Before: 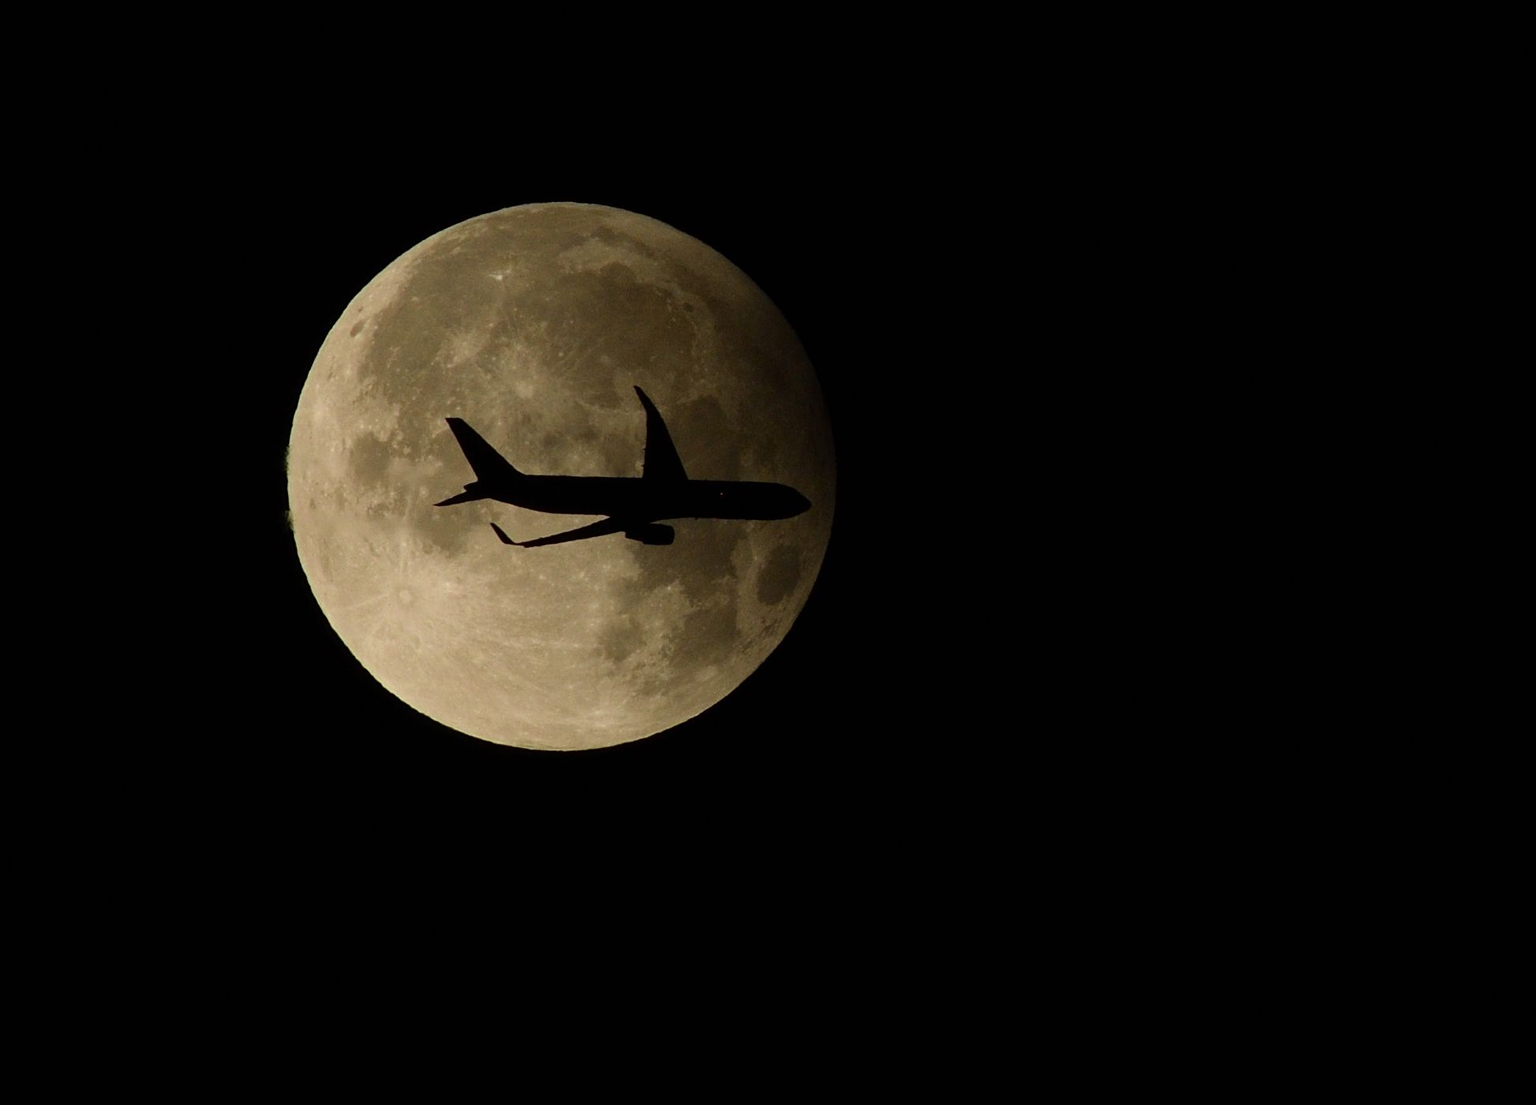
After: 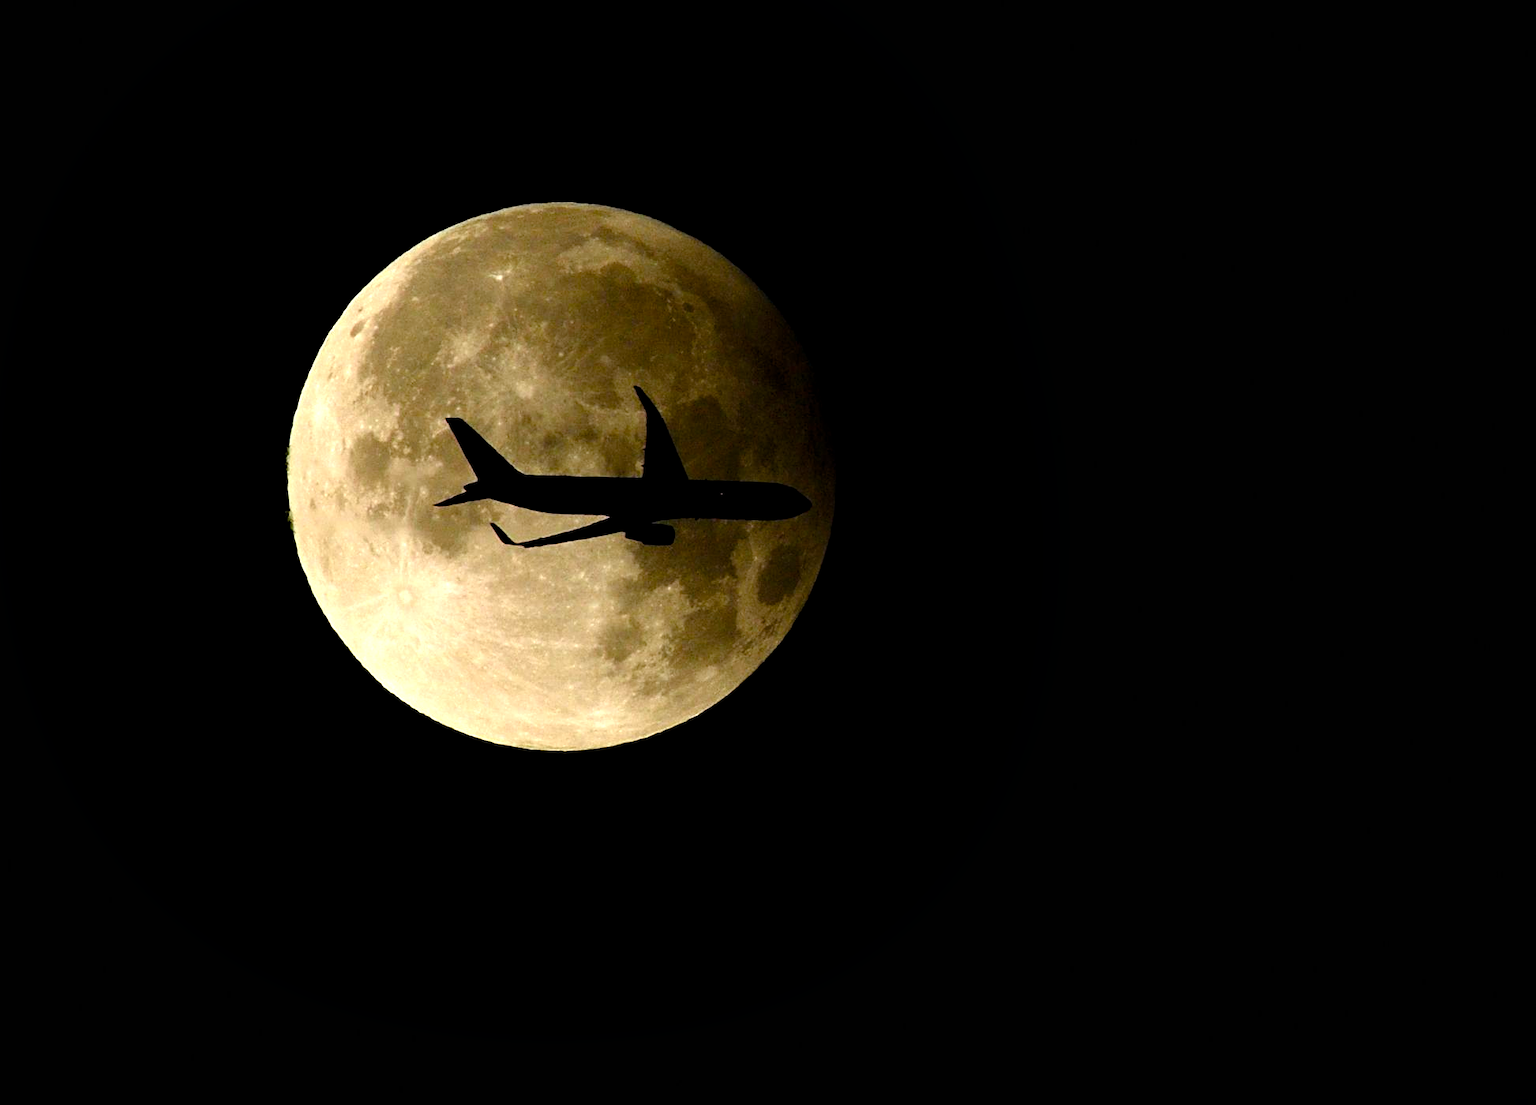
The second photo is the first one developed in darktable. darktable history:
contrast equalizer: y [[0.6 ×6], [0.55 ×6], [0 ×6], [0 ×6], [0 ×6]]
color balance rgb: power › hue 328.28°, highlights gain › chroma 0.14%, highlights gain › hue 330.47°, perceptual saturation grading › global saturation 20.752%, perceptual saturation grading › highlights -19.904%, perceptual saturation grading › shadows 29.507%, global vibrance 20%
tone equalizer: -8 EV -0.378 EV, -7 EV -0.363 EV, -6 EV -0.314 EV, -5 EV -0.204 EV, -3 EV 0.235 EV, -2 EV 0.331 EV, -1 EV 0.412 EV, +0 EV 0.432 EV
